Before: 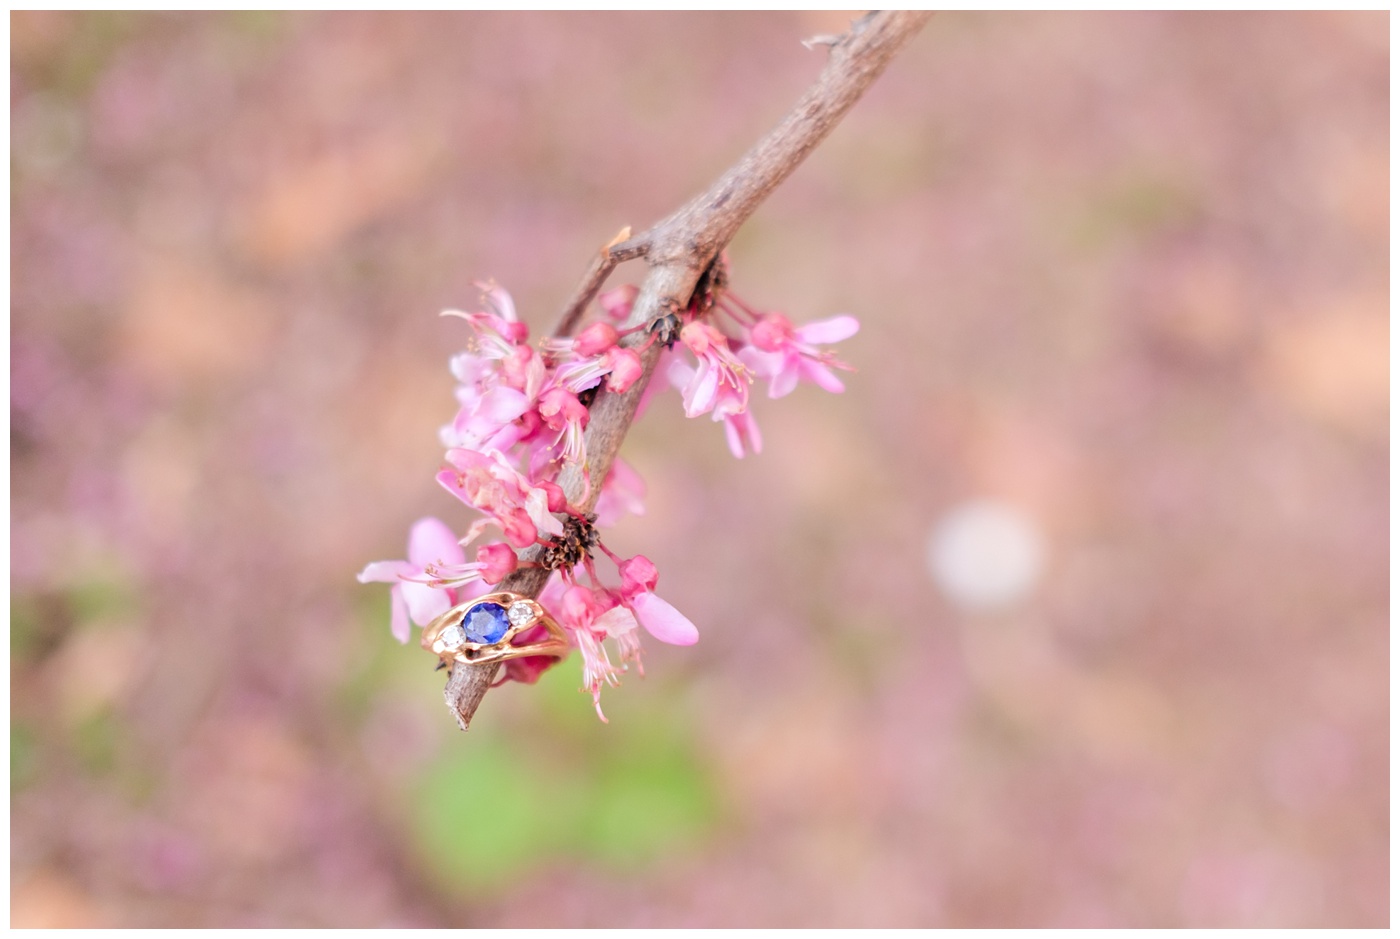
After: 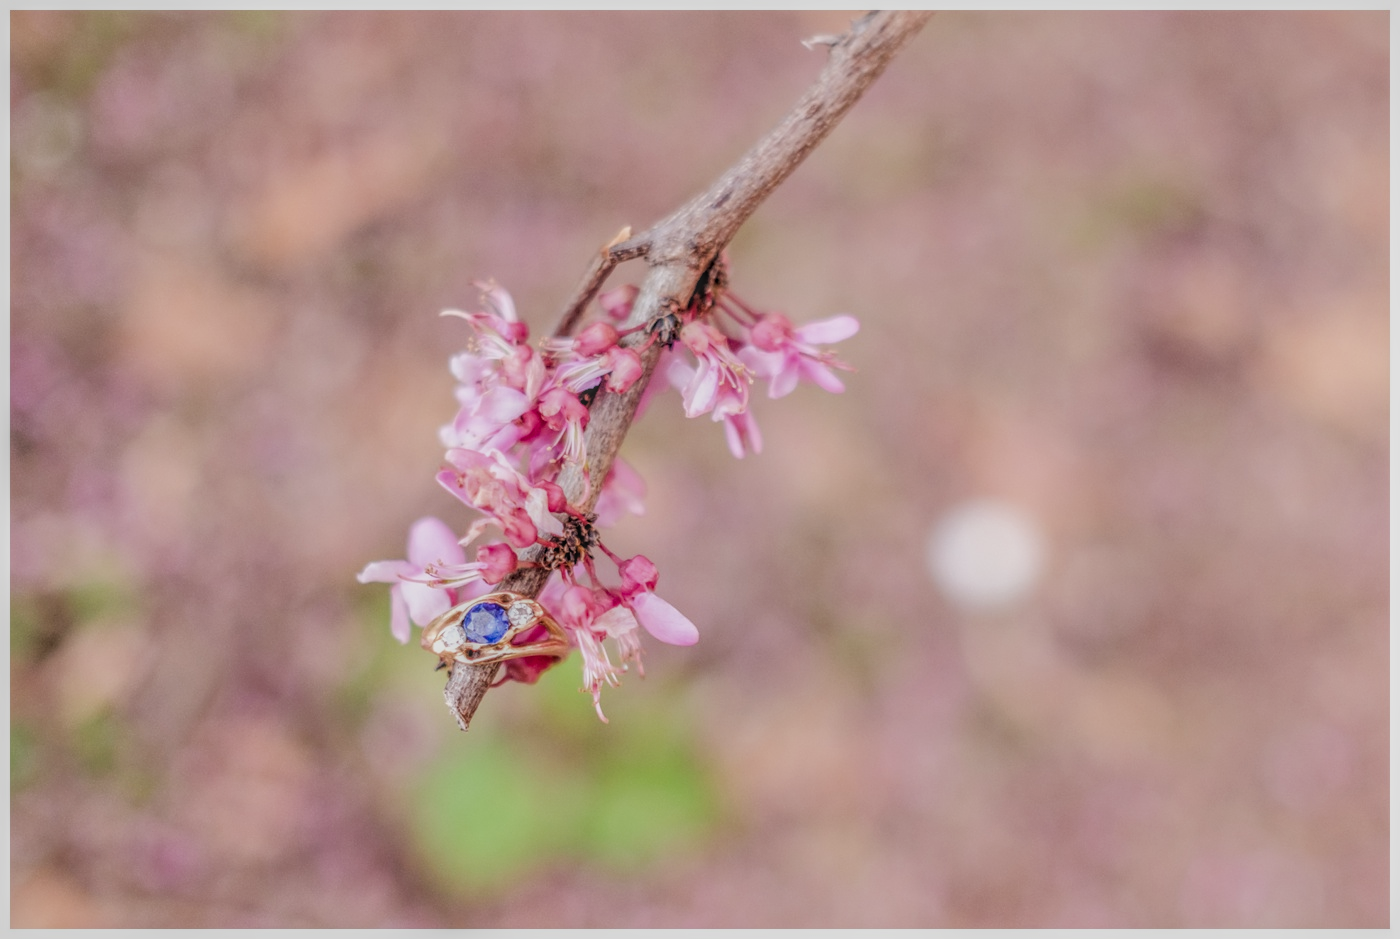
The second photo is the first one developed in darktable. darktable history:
filmic rgb: black relative exposure -7.65 EV, white relative exposure 4.56 EV, hardness 3.61, contrast 1.05
exposure: exposure -0.293 EV, compensate highlight preservation false
local contrast: highlights 0%, shadows 0%, detail 200%, midtone range 0.25
